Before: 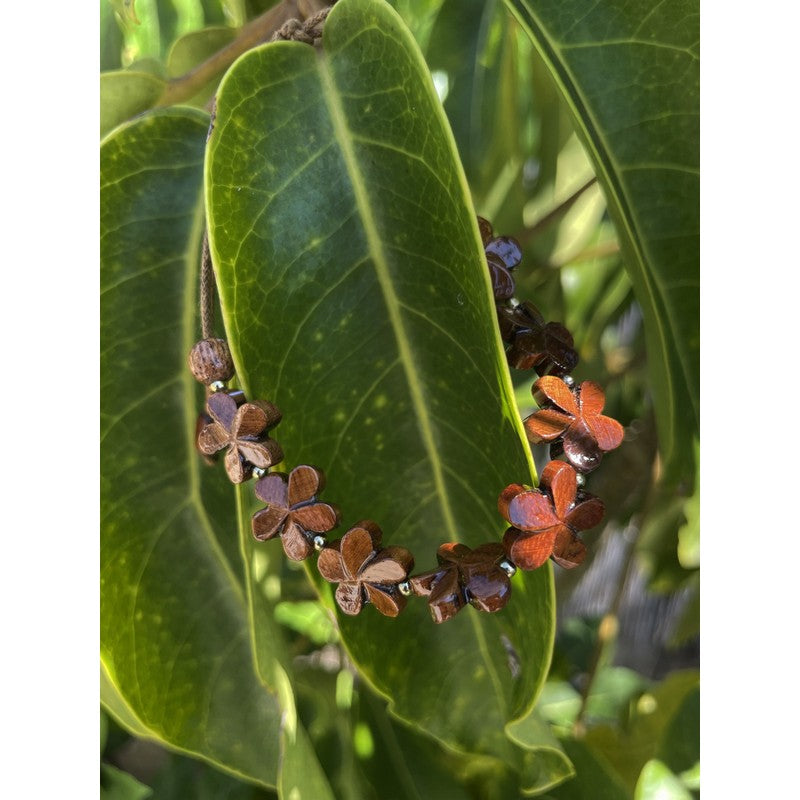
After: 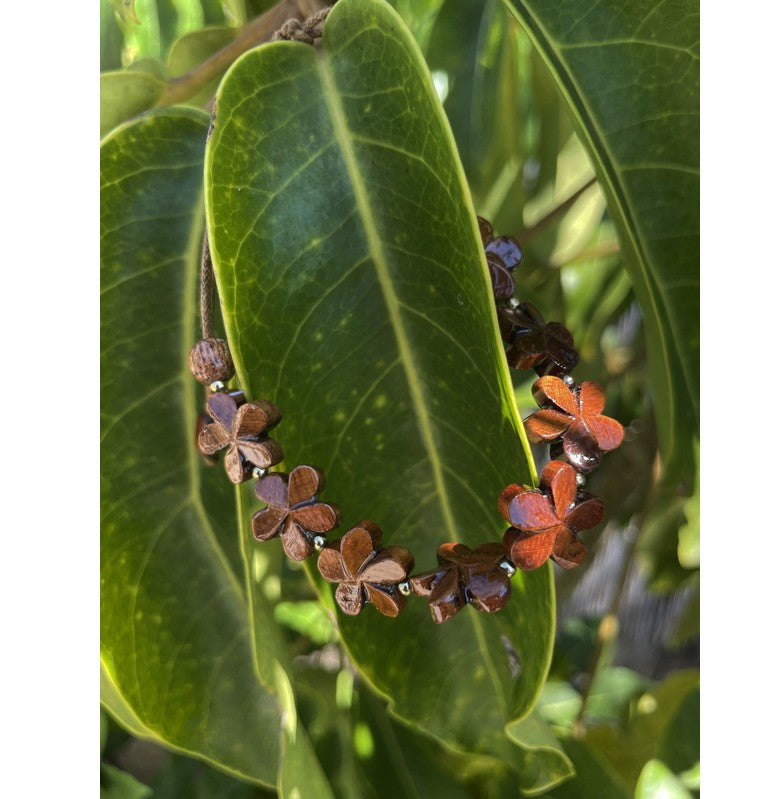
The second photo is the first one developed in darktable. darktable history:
crop and rotate: left 0%, right 5.093%
